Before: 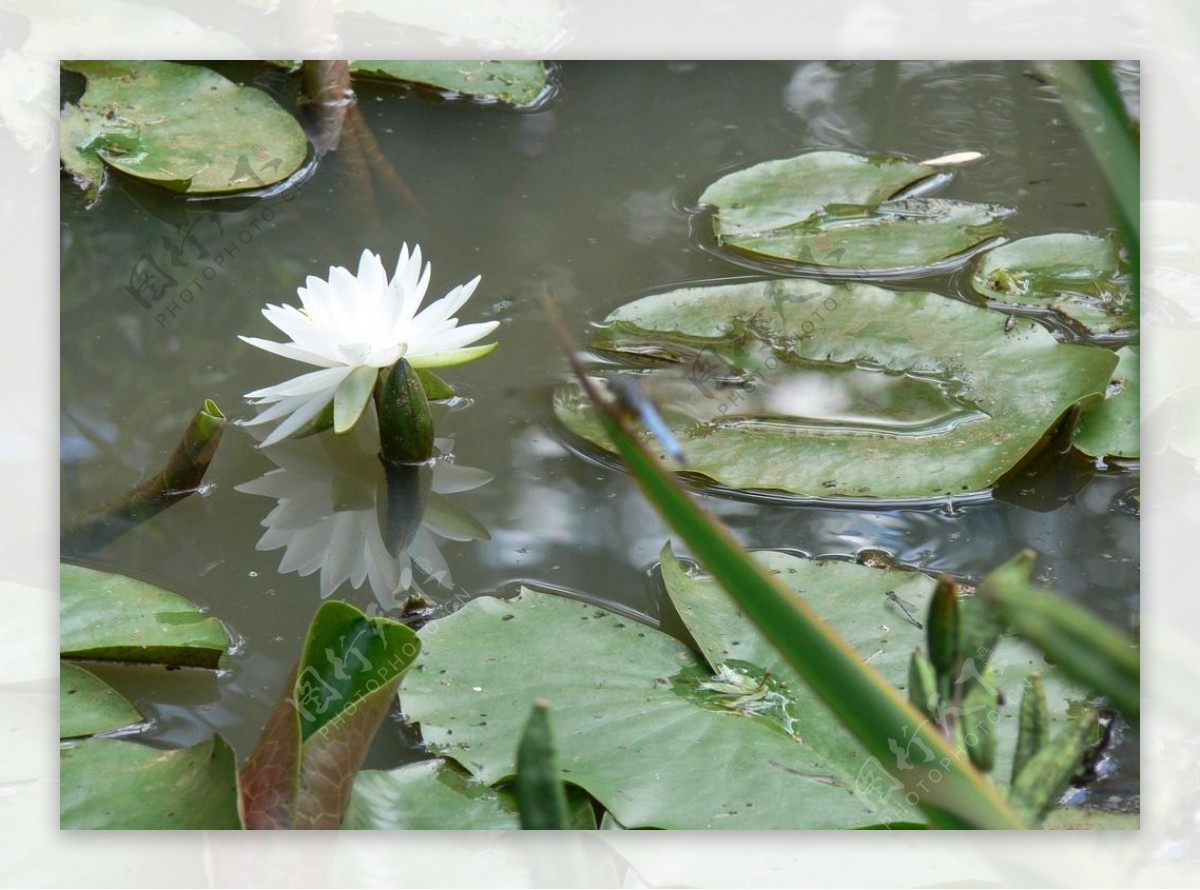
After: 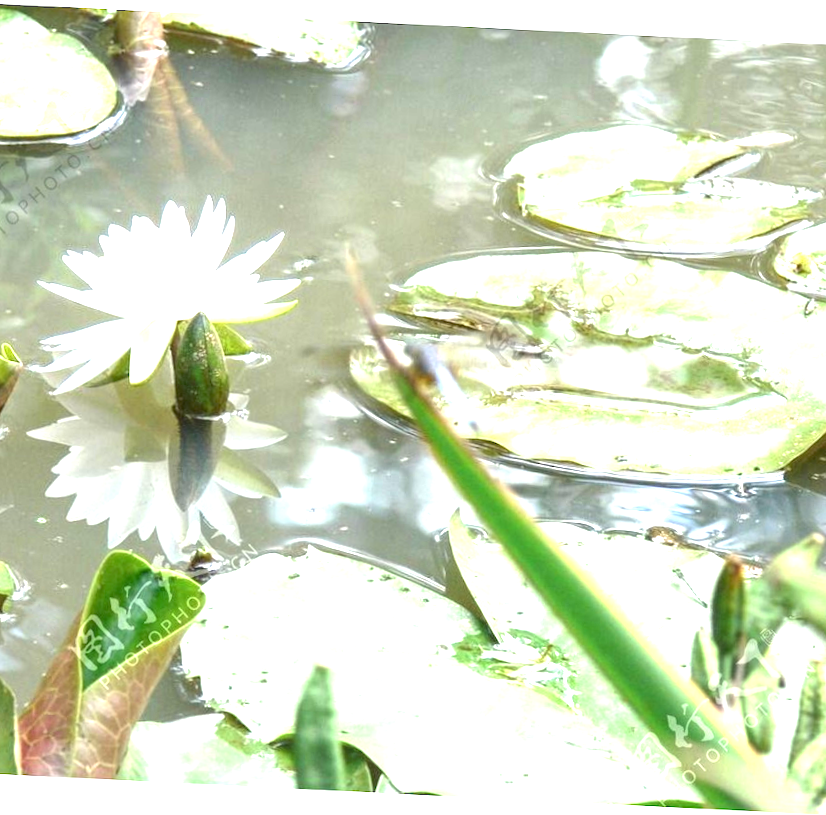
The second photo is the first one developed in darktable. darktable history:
local contrast: on, module defaults
crop and rotate: angle -3.27°, left 14.277%, top 0.028%, right 10.766%, bottom 0.028%
exposure: exposure 2.04 EV, compensate highlight preservation false
rotate and perspective: rotation -0.45°, automatic cropping original format, crop left 0.008, crop right 0.992, crop top 0.012, crop bottom 0.988
